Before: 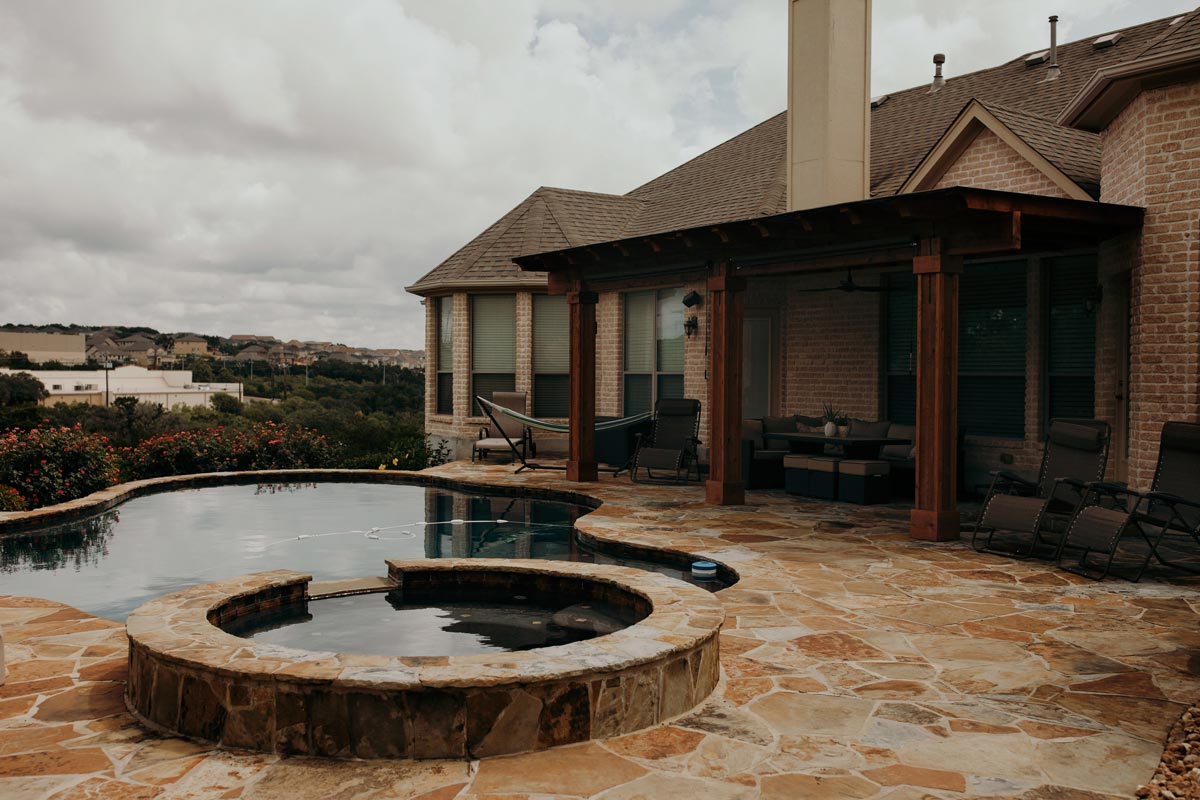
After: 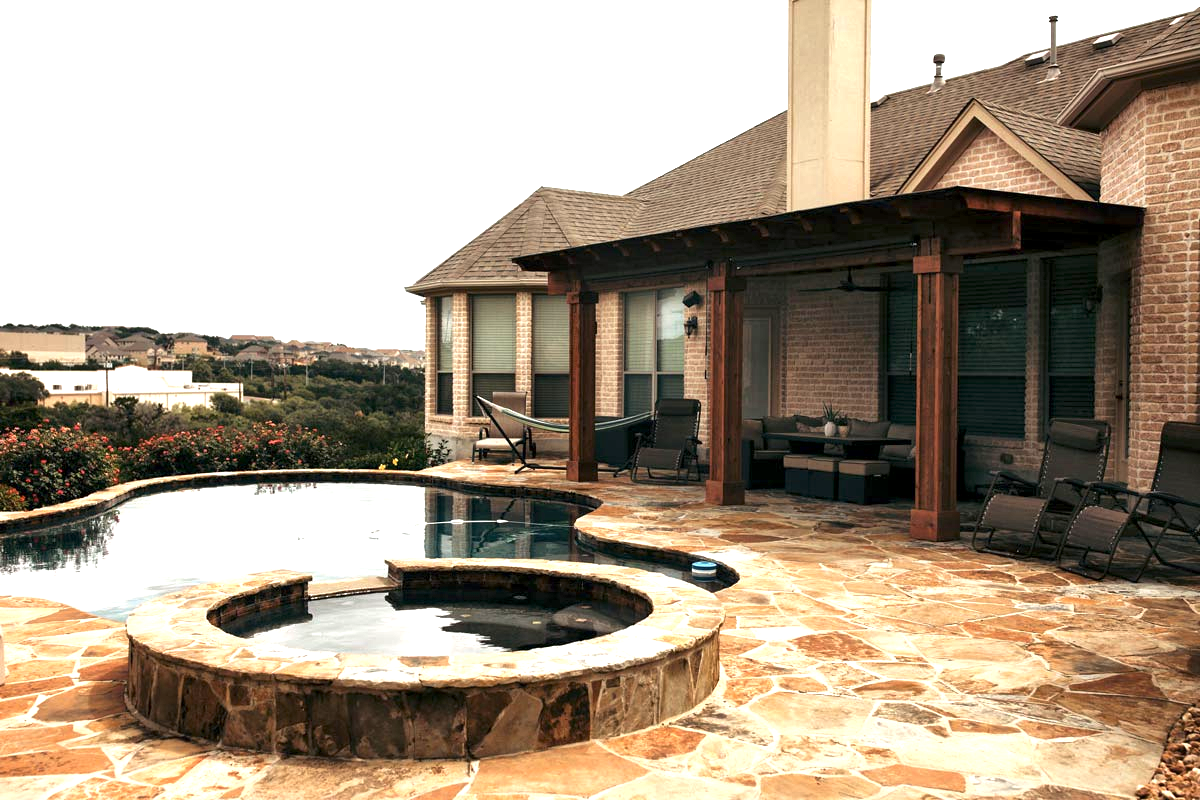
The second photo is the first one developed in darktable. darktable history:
contrast brightness saturation: saturation -0.049
base curve: curves: ch0 [(0, 0) (0.303, 0.277) (1, 1)], preserve colors none
local contrast: mode bilateral grid, contrast 19, coarseness 51, detail 143%, midtone range 0.2
exposure: black level correction 0, exposure 1.683 EV, compensate exposure bias true, compensate highlight preservation false
